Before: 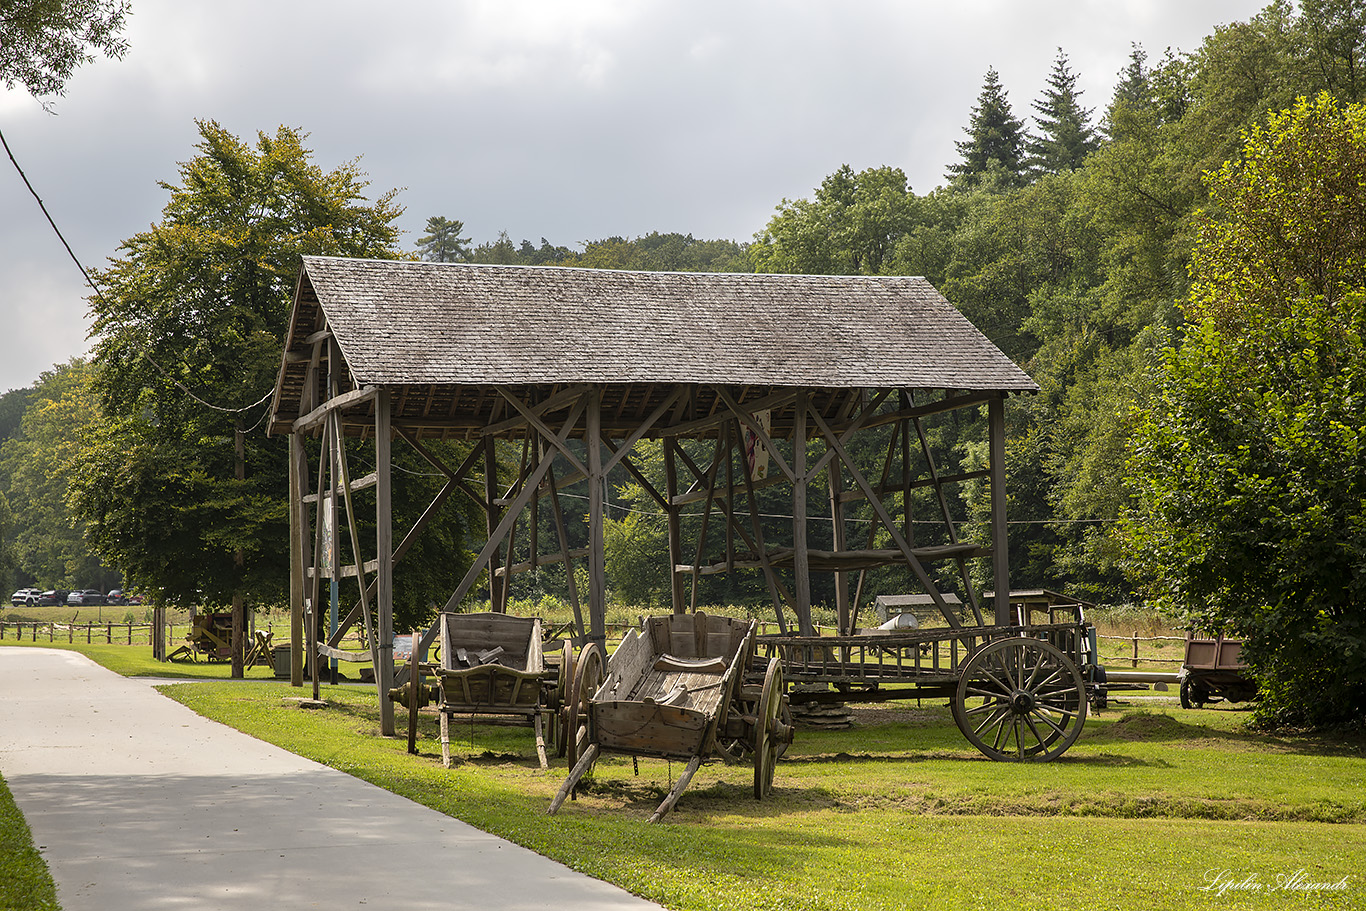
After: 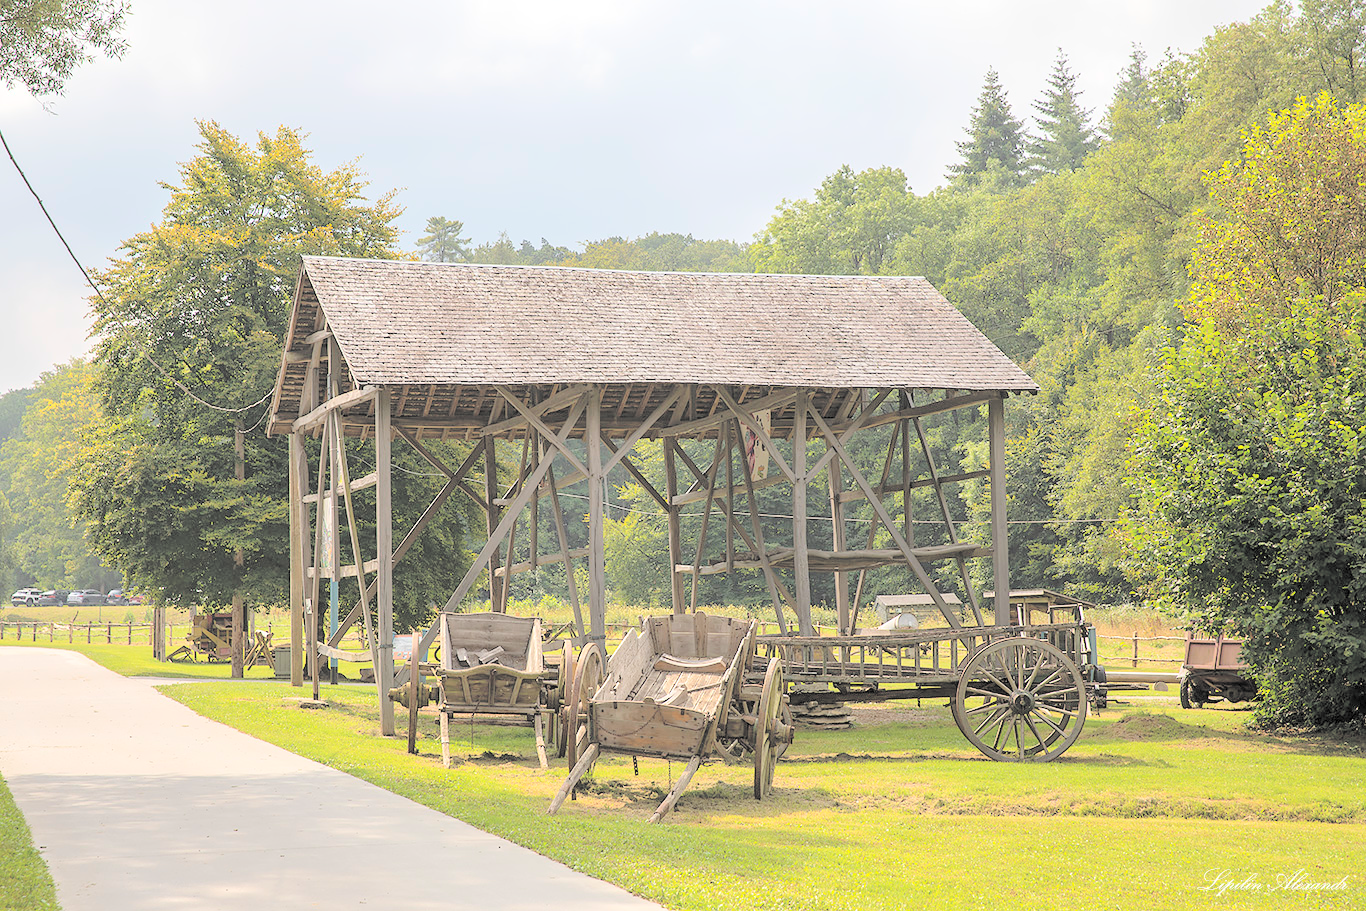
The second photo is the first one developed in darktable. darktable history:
contrast brightness saturation: brightness 0.984
exposure: exposure 0.014 EV, compensate highlight preservation false
